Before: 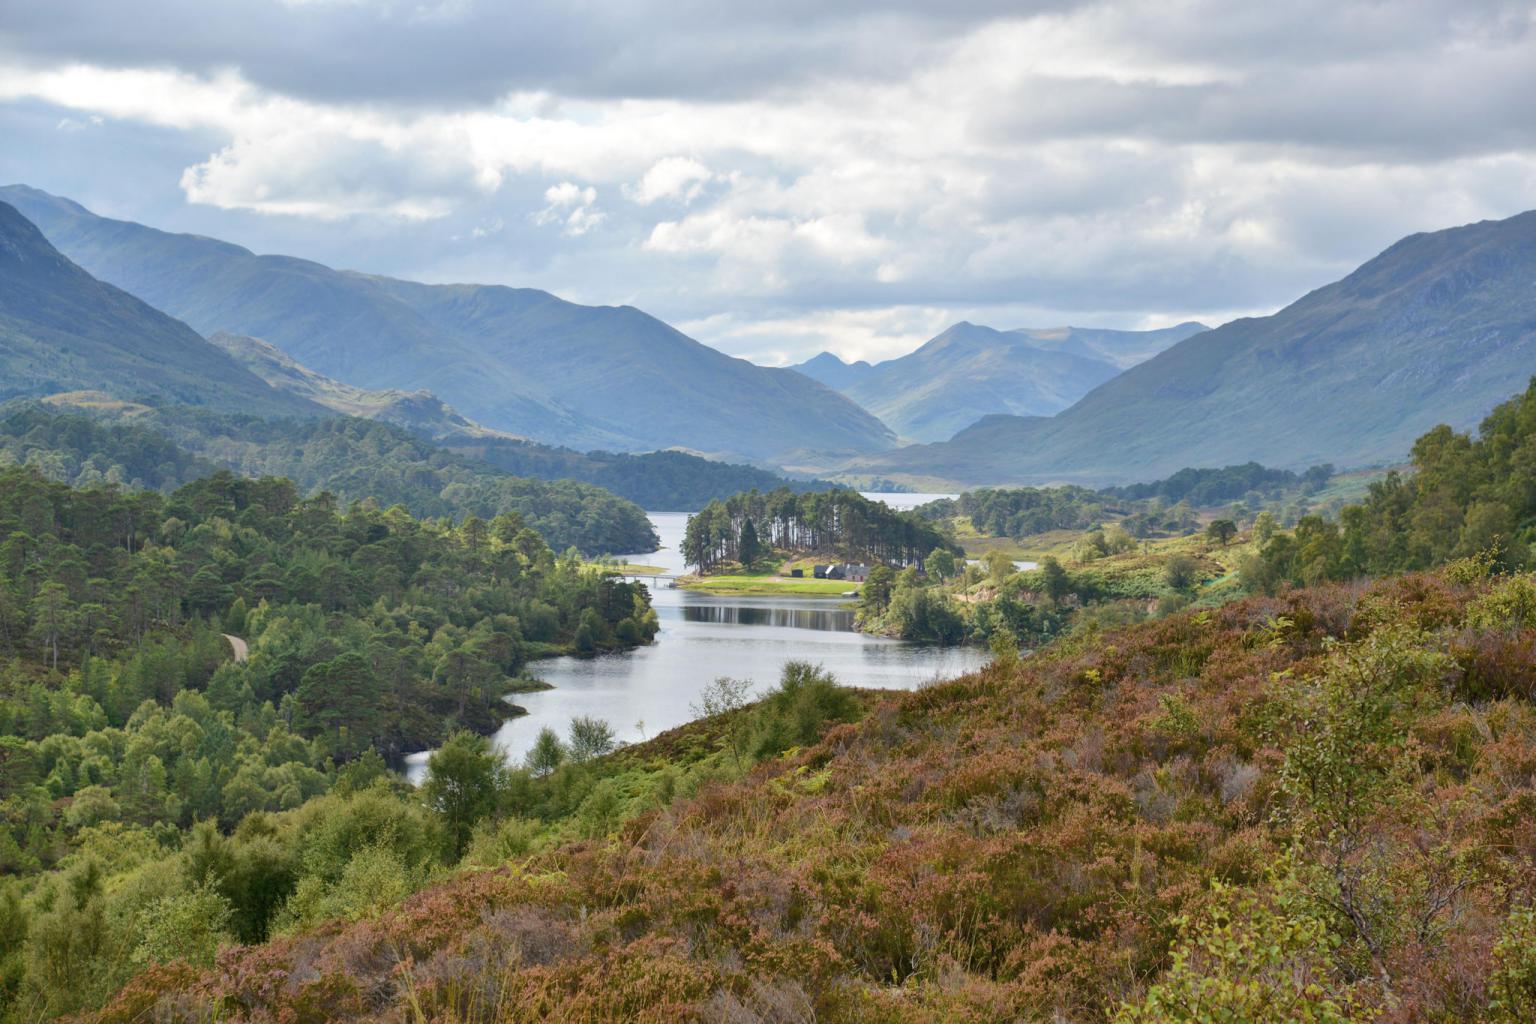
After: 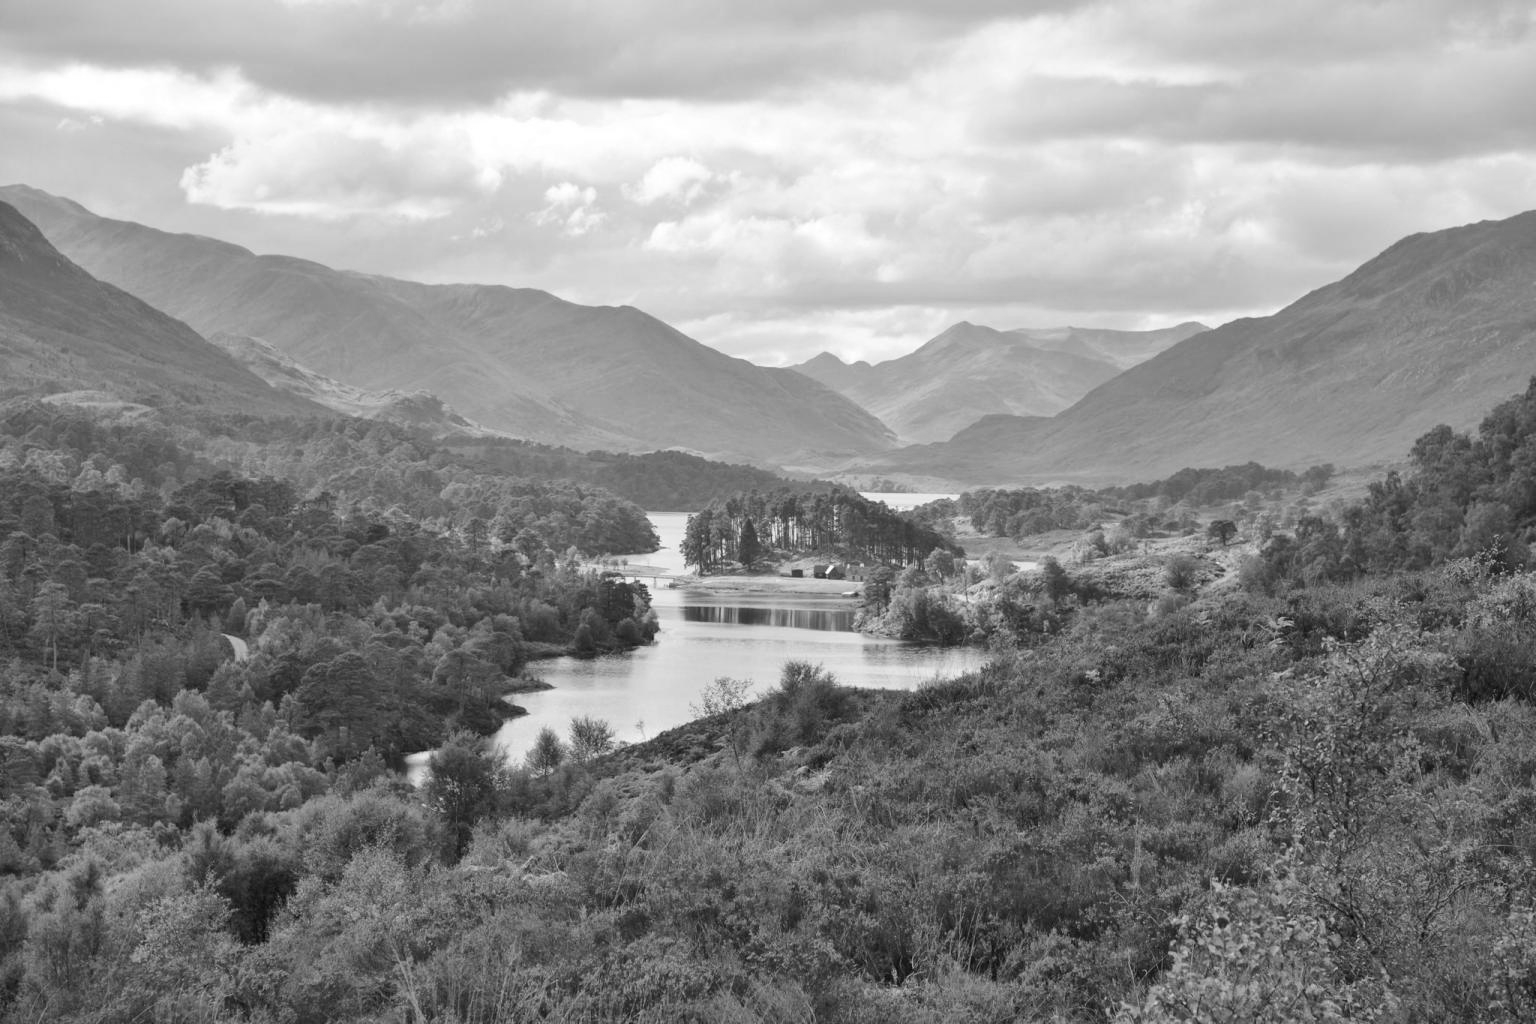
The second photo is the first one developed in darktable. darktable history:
contrast brightness saturation: contrast 0.1, brightness 0.02, saturation 0.02
monochrome: on, module defaults
